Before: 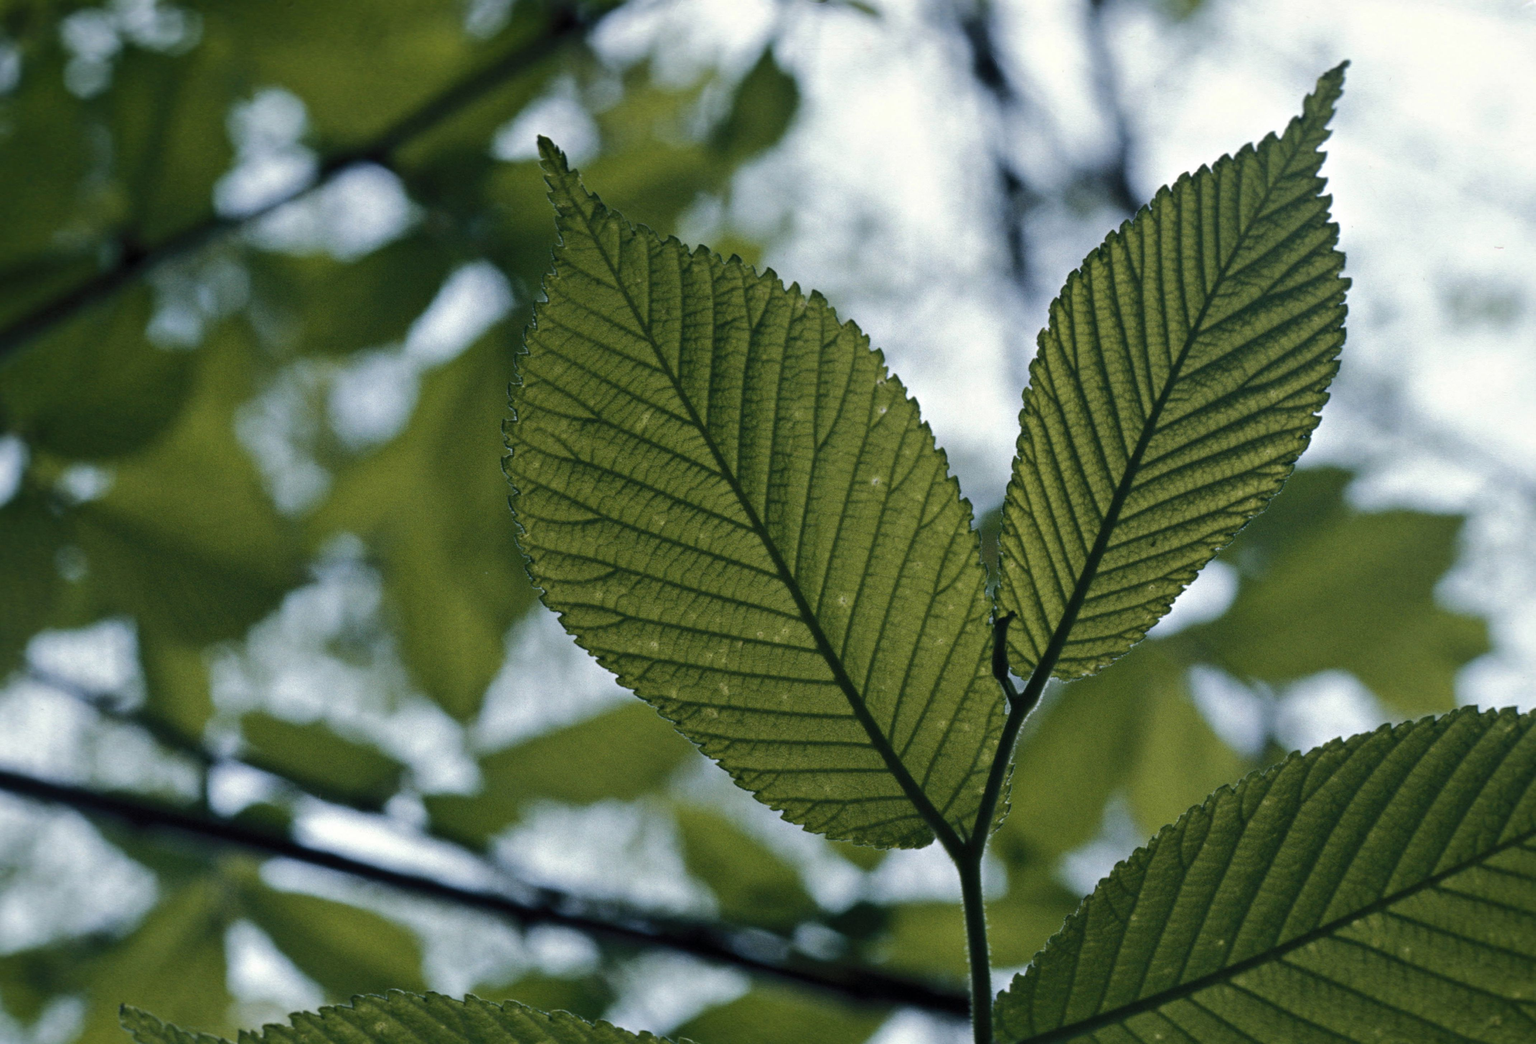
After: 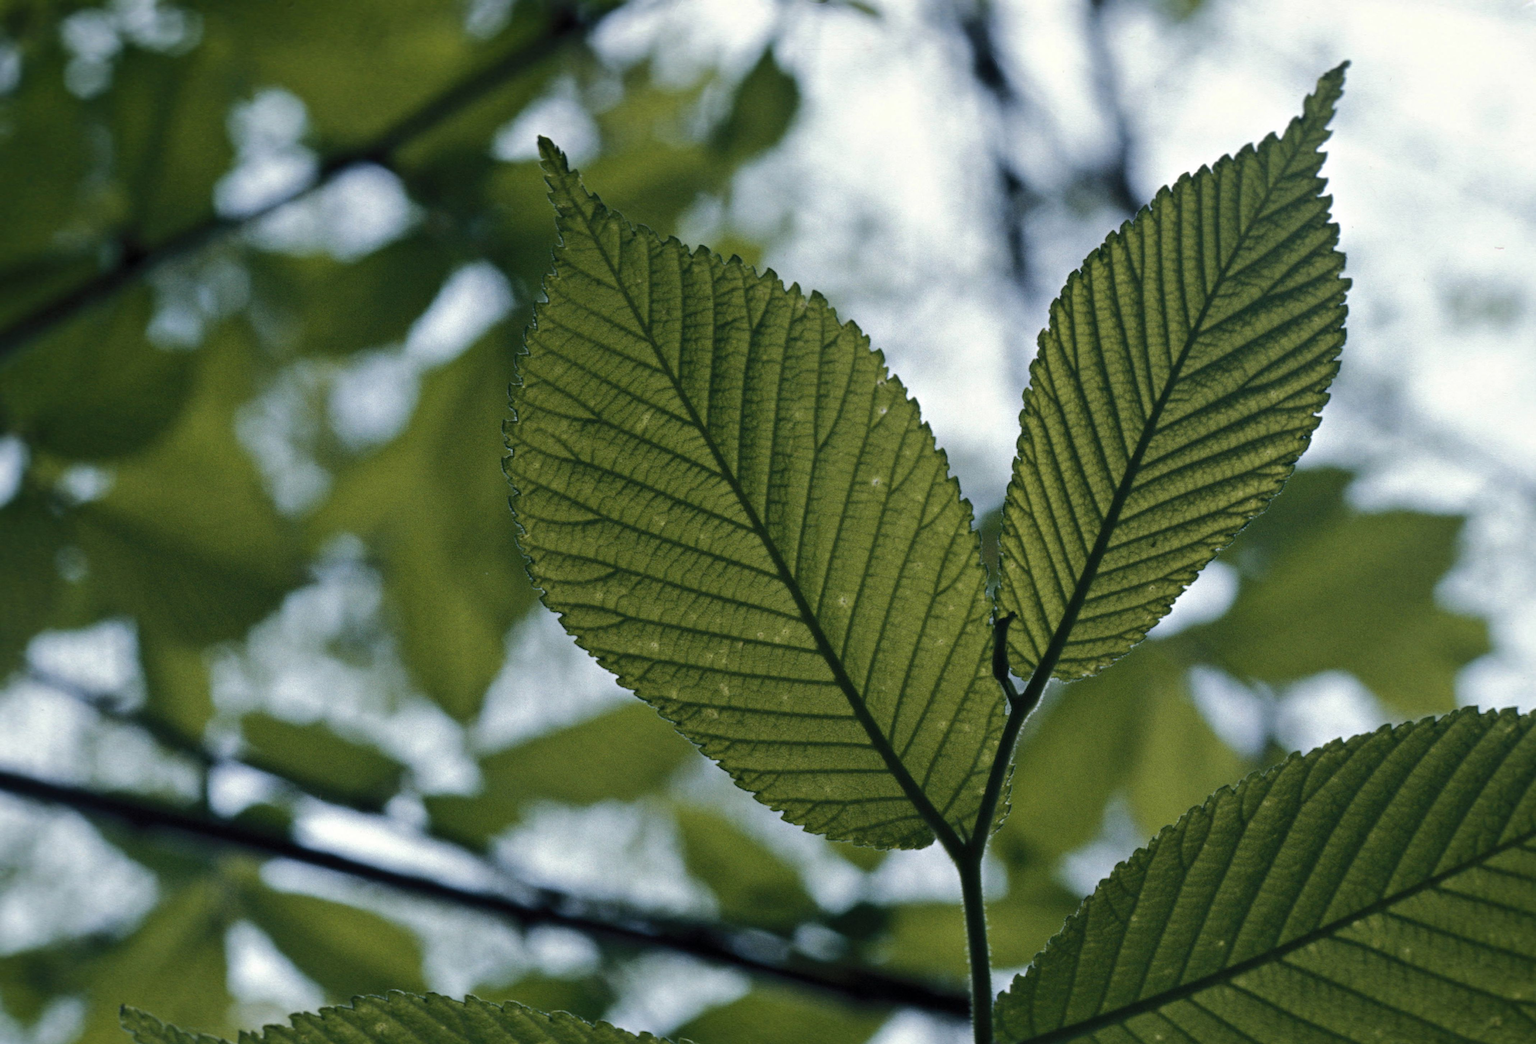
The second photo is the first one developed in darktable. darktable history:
color correction: highlights b* -0.032
